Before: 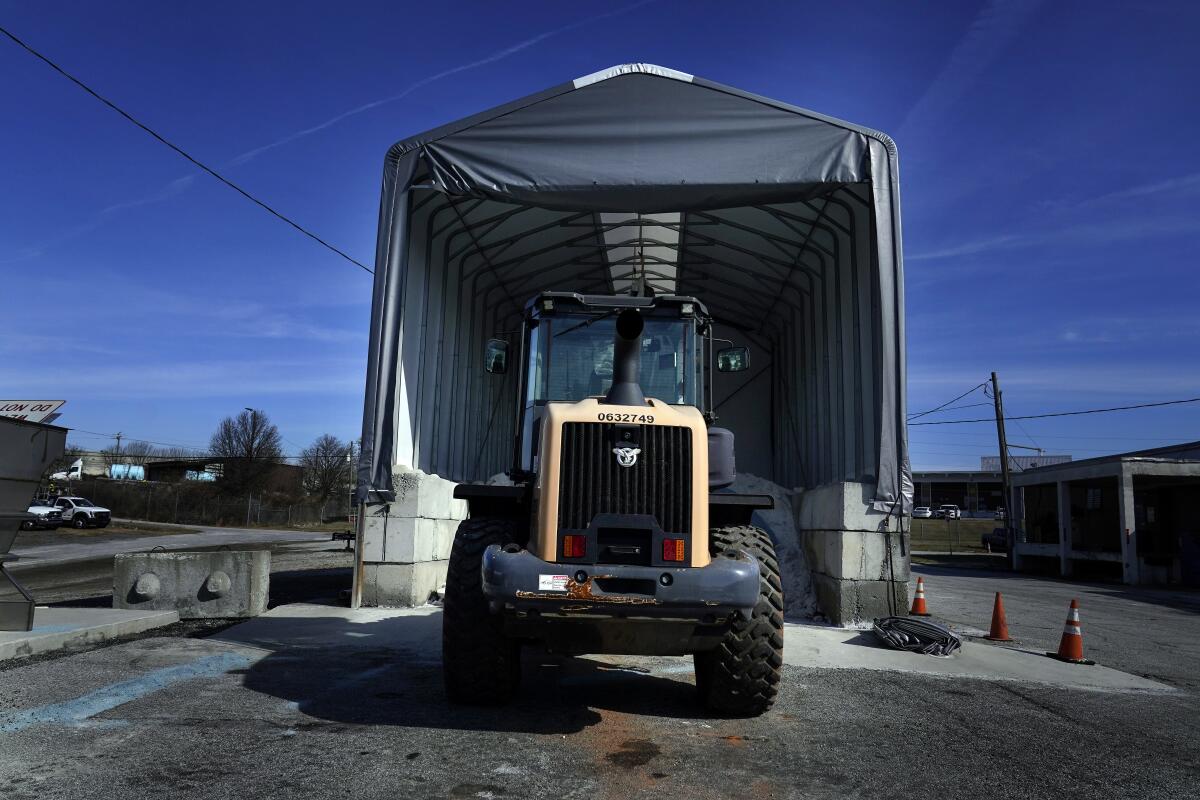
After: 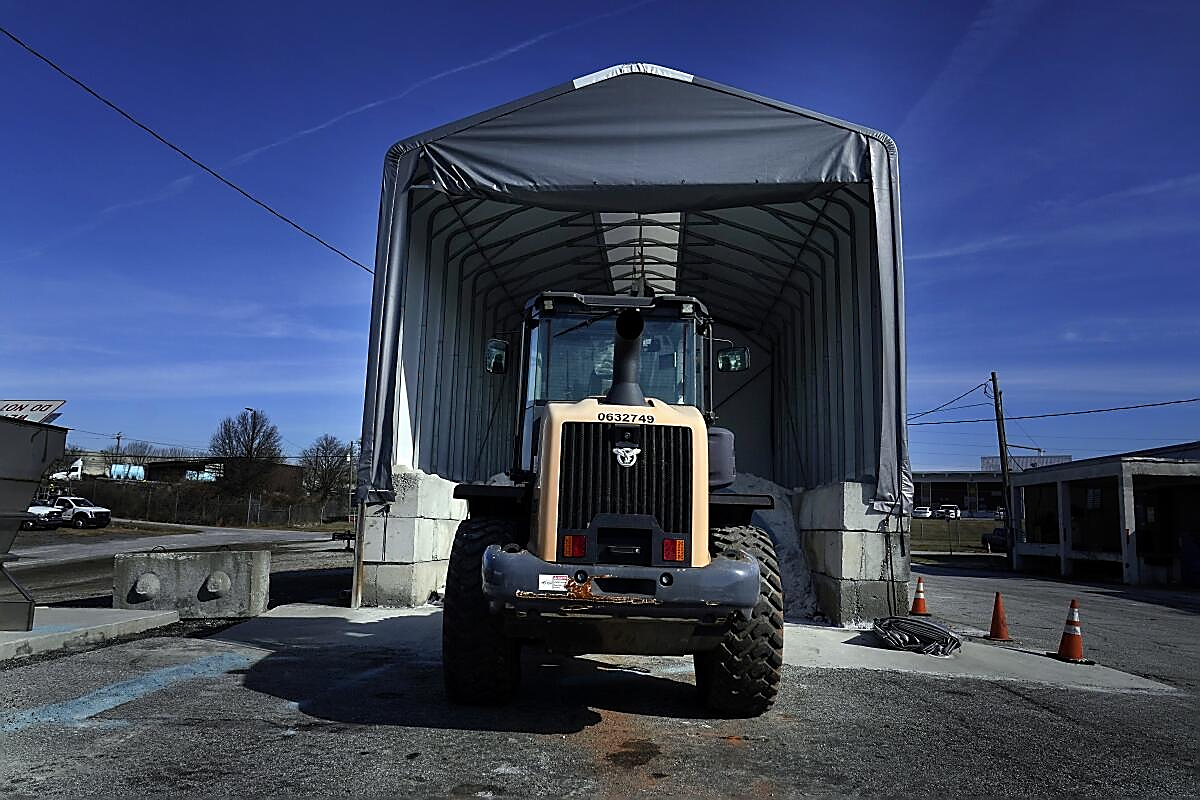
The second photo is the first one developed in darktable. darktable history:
tone equalizer: edges refinement/feathering 500, mask exposure compensation -1.57 EV, preserve details no
sharpen: radius 1.355, amount 1.256, threshold 0.783
